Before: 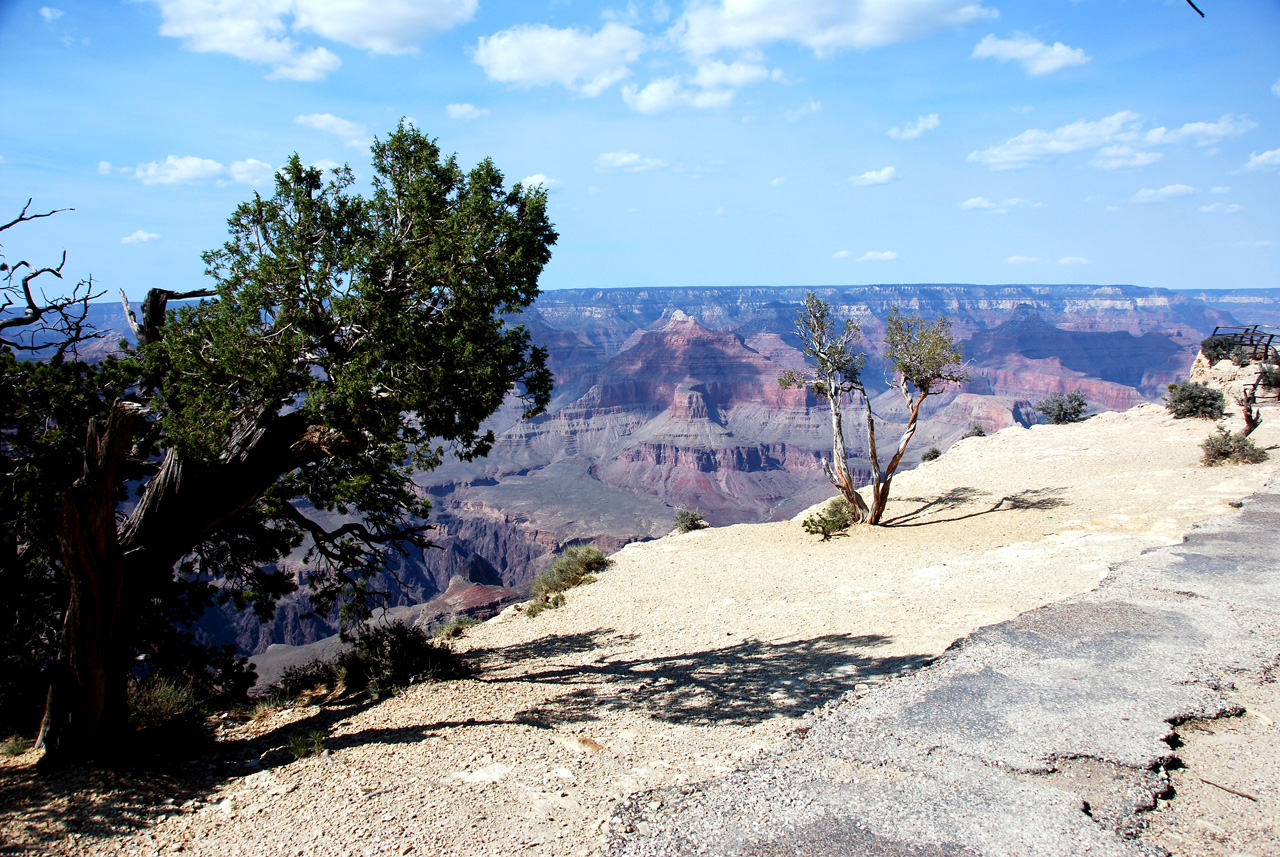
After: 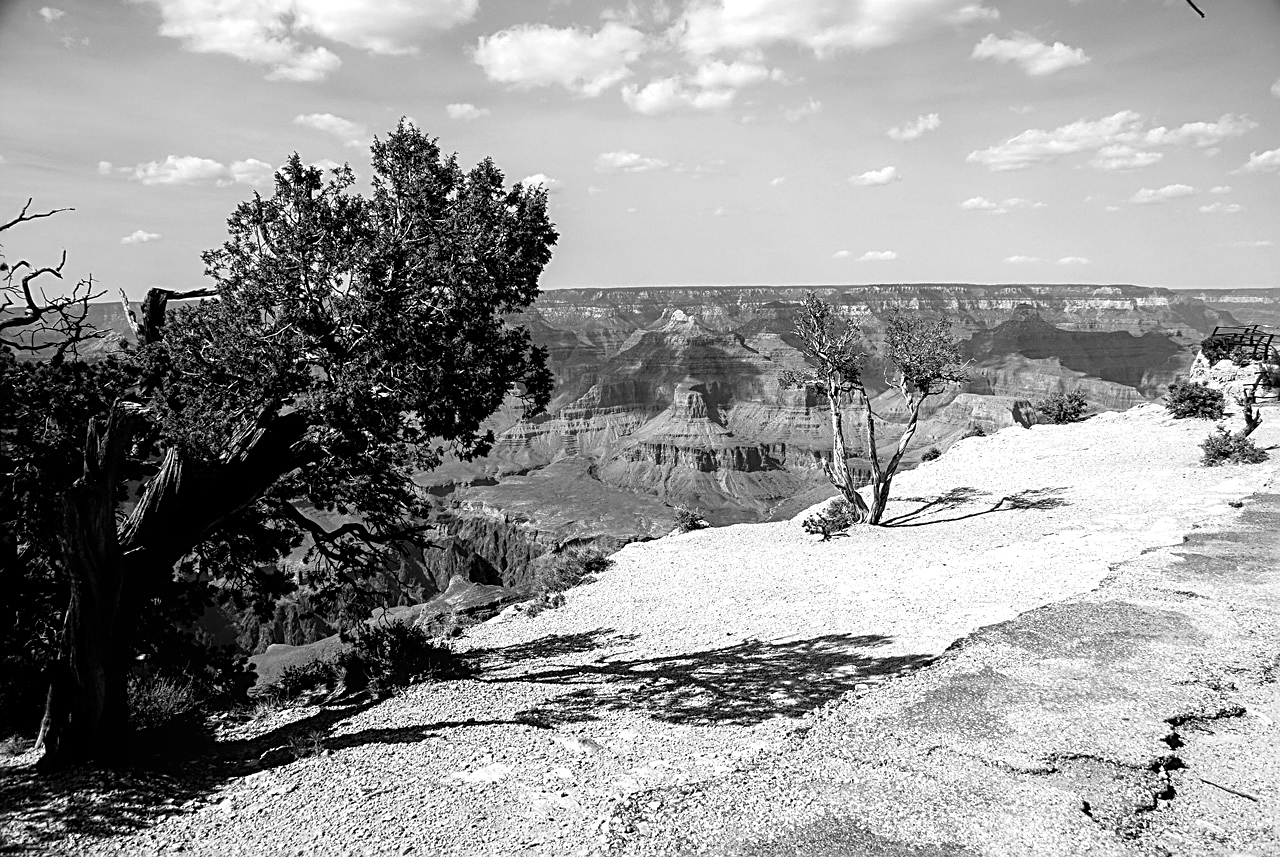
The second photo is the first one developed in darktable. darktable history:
local contrast: highlights 40%, shadows 60%, detail 136%, midtone range 0.514
sharpen: radius 2.543, amount 0.636
monochrome: a 32, b 64, size 2.3
white balance: red 1.188, blue 1.11
